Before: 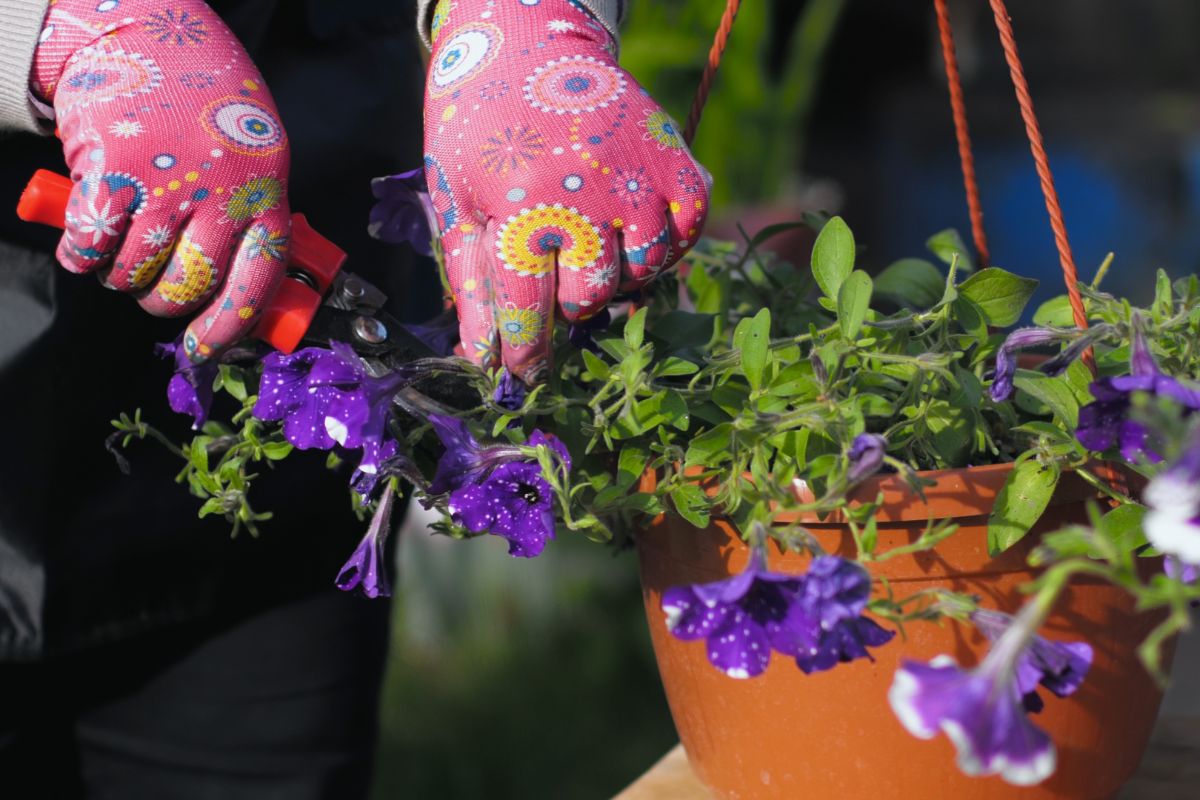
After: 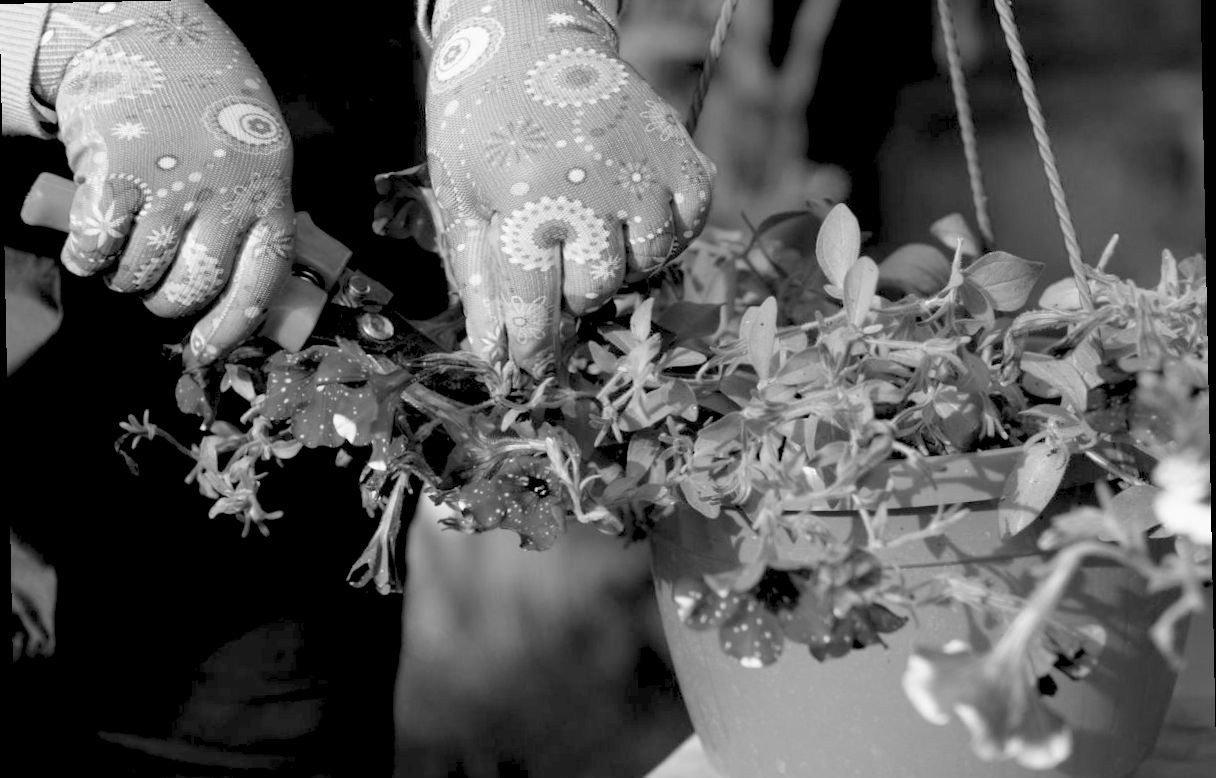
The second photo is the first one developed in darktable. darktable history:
crop and rotate: top 2.479%, bottom 3.018%
velvia: strength 15%
rotate and perspective: rotation -1.17°, automatic cropping off
levels: levels [0.093, 0.434, 0.988]
monochrome: a 16.01, b -2.65, highlights 0.52
white balance: red 0.948, green 1.02, blue 1.176
